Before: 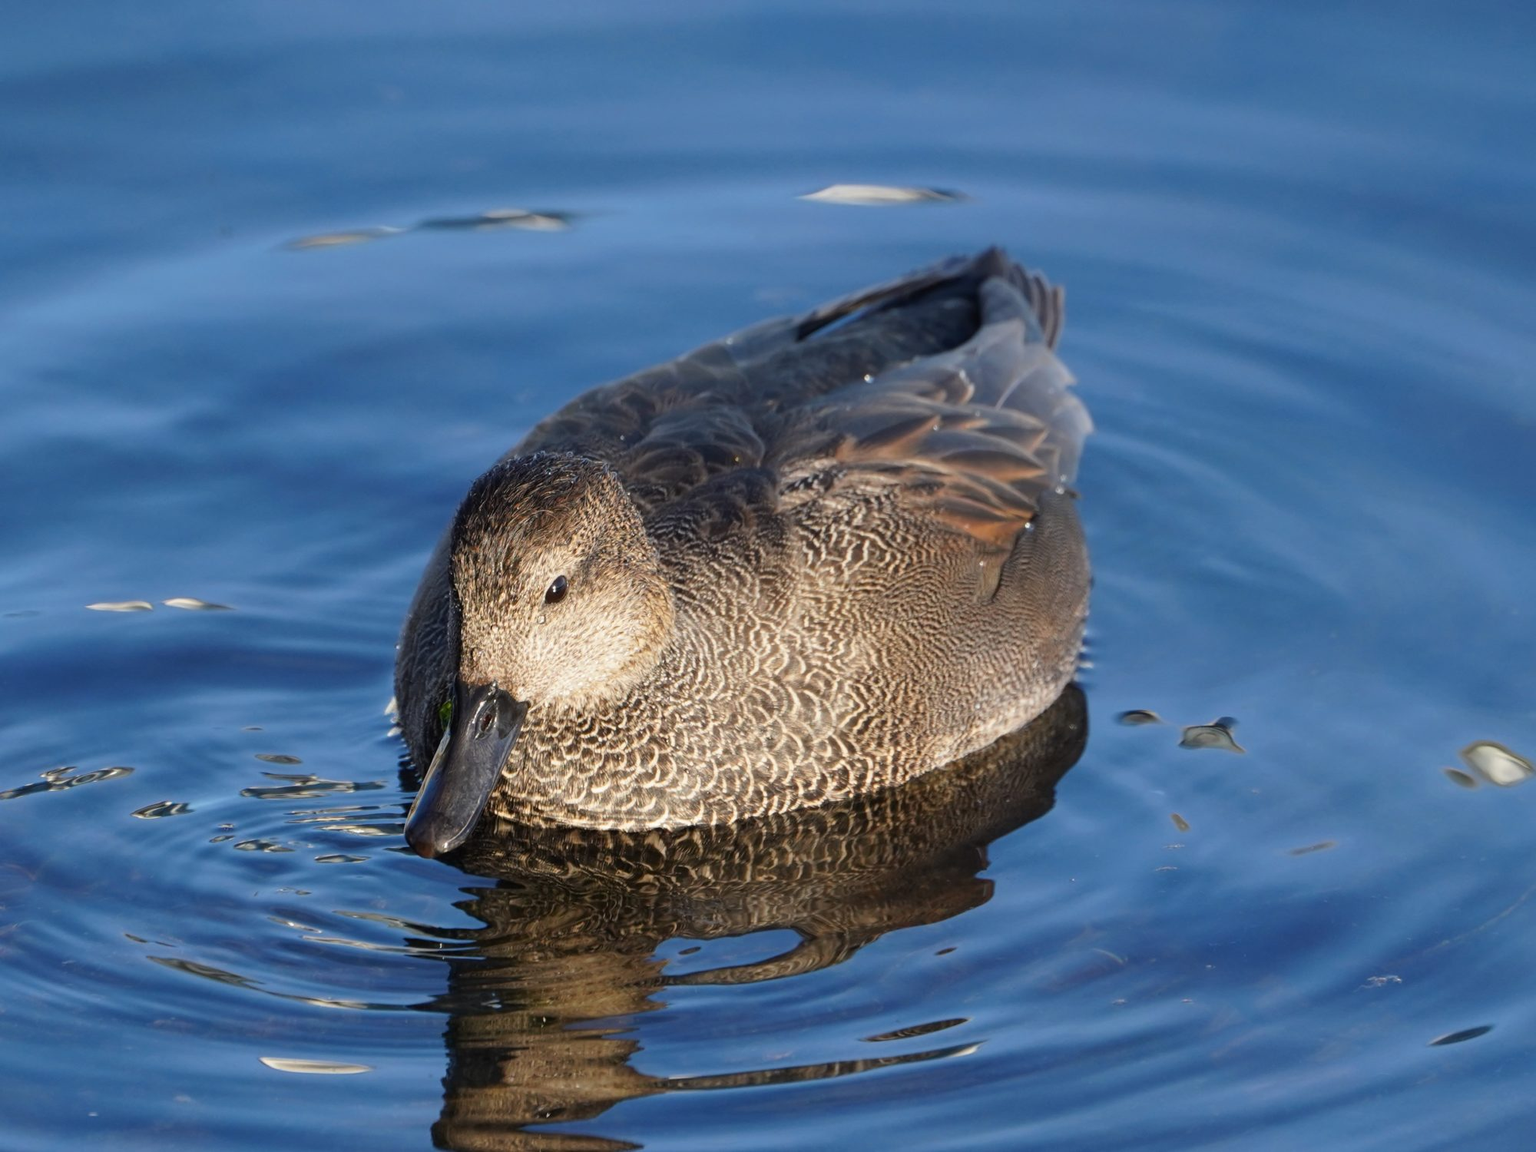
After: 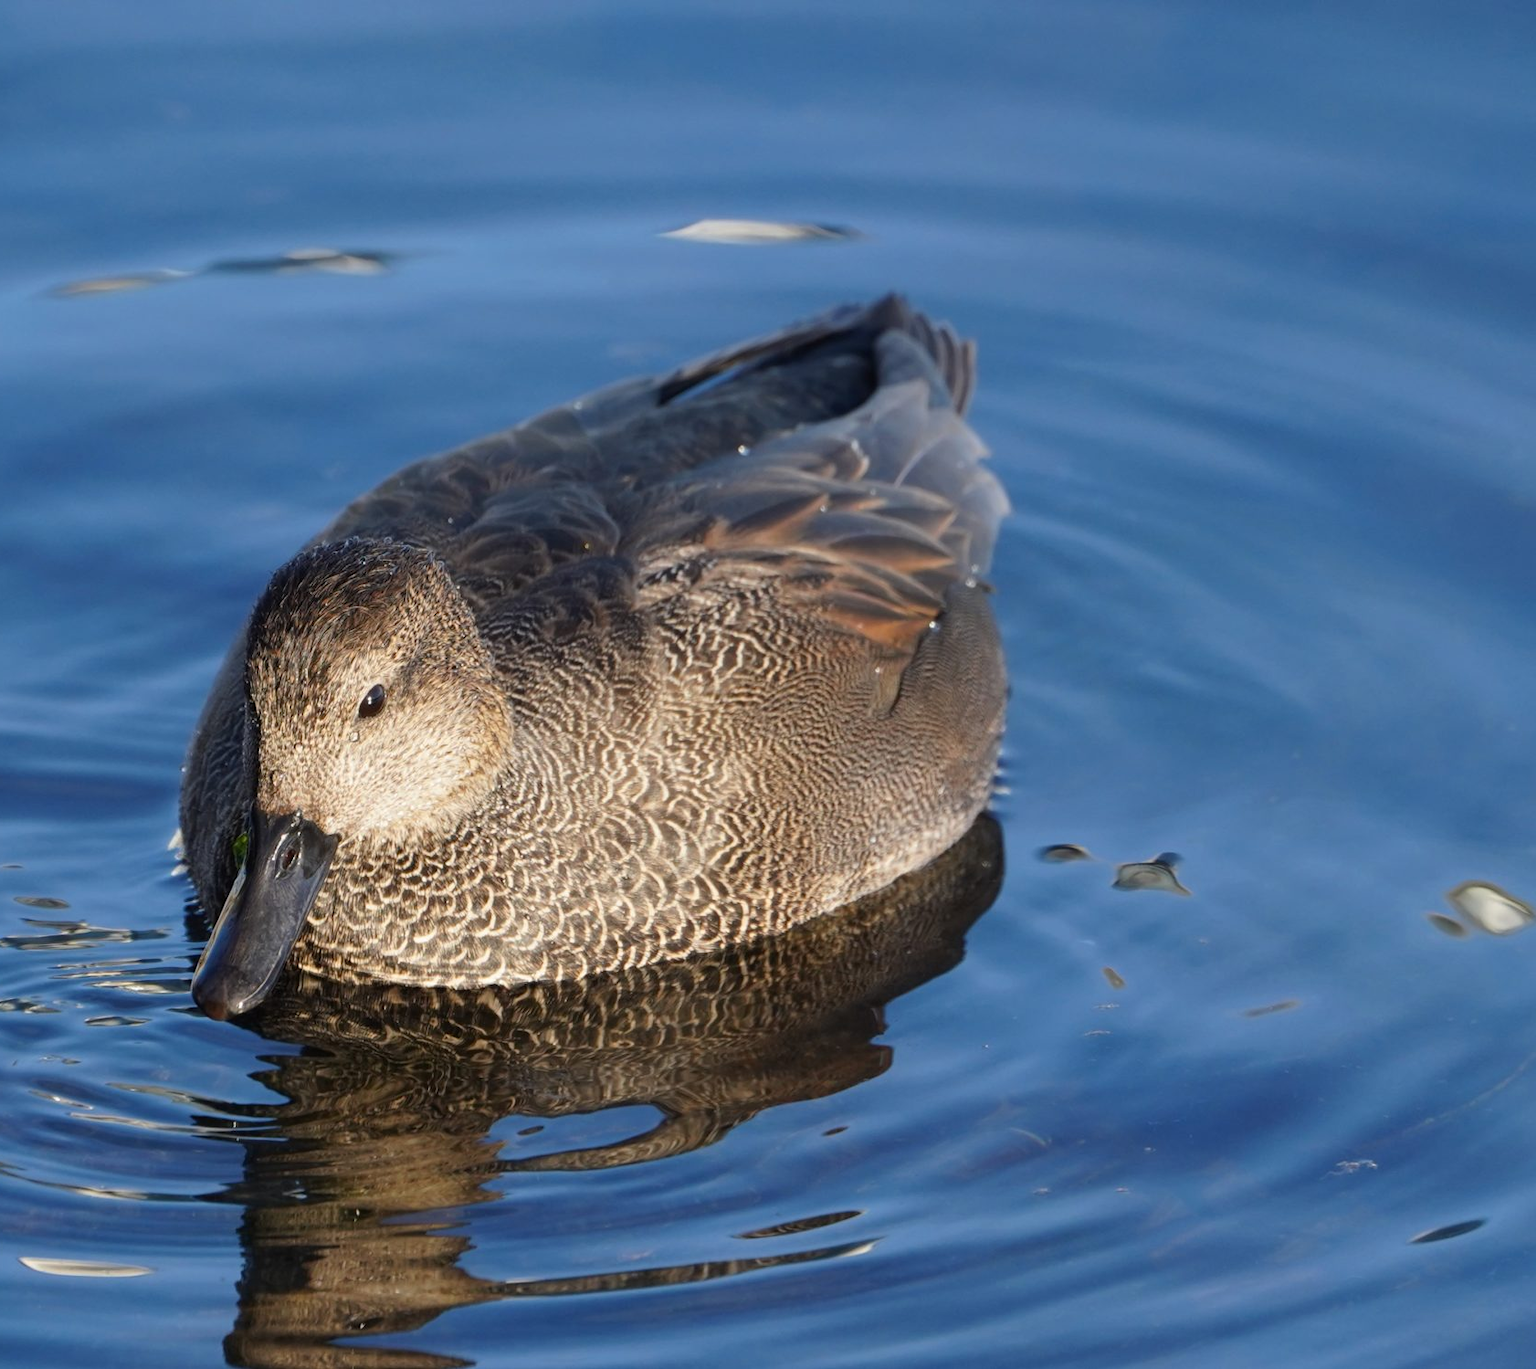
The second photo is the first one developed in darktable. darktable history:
crop: left 15.853%
